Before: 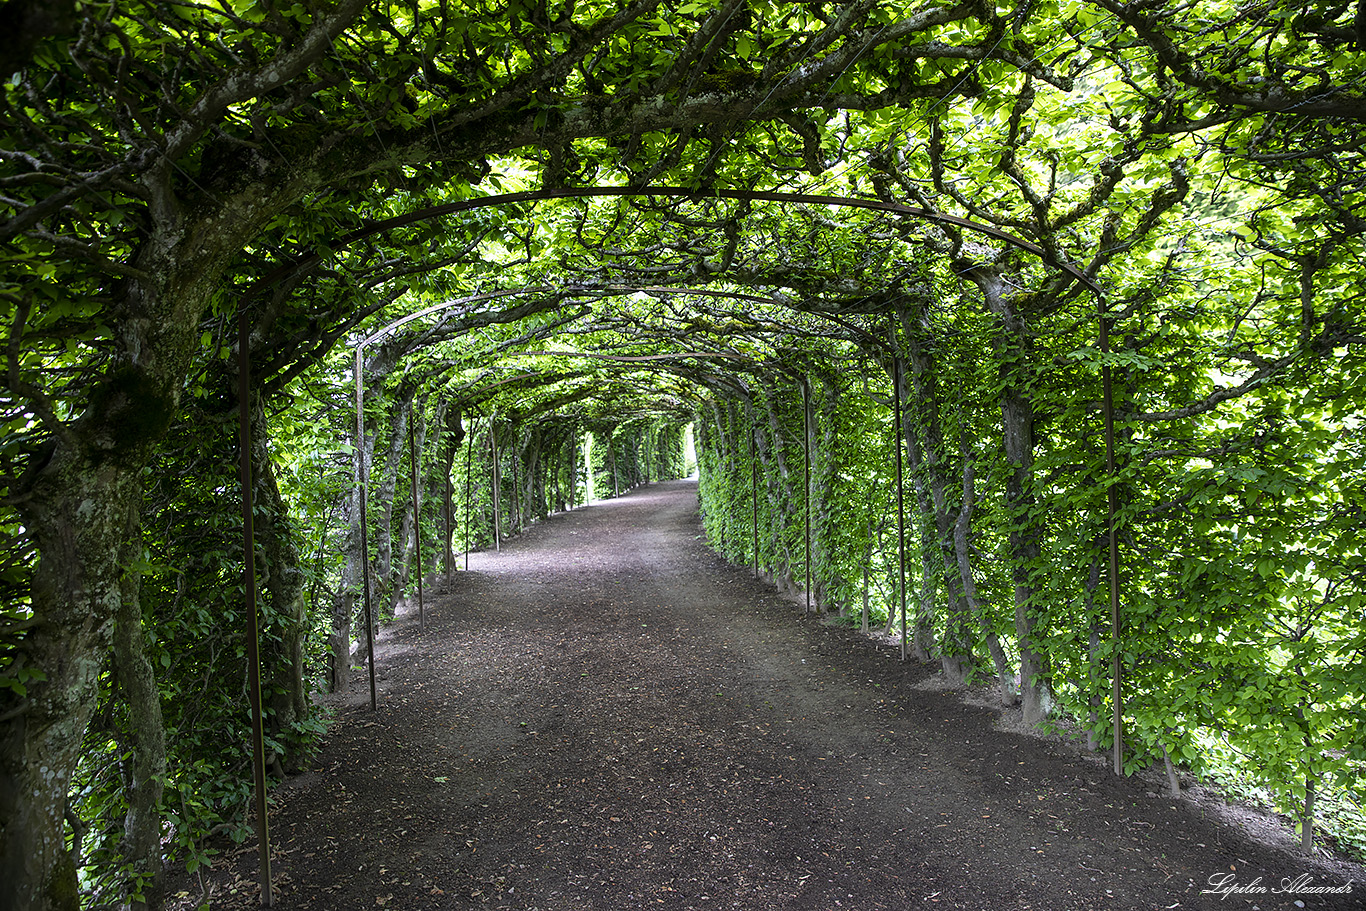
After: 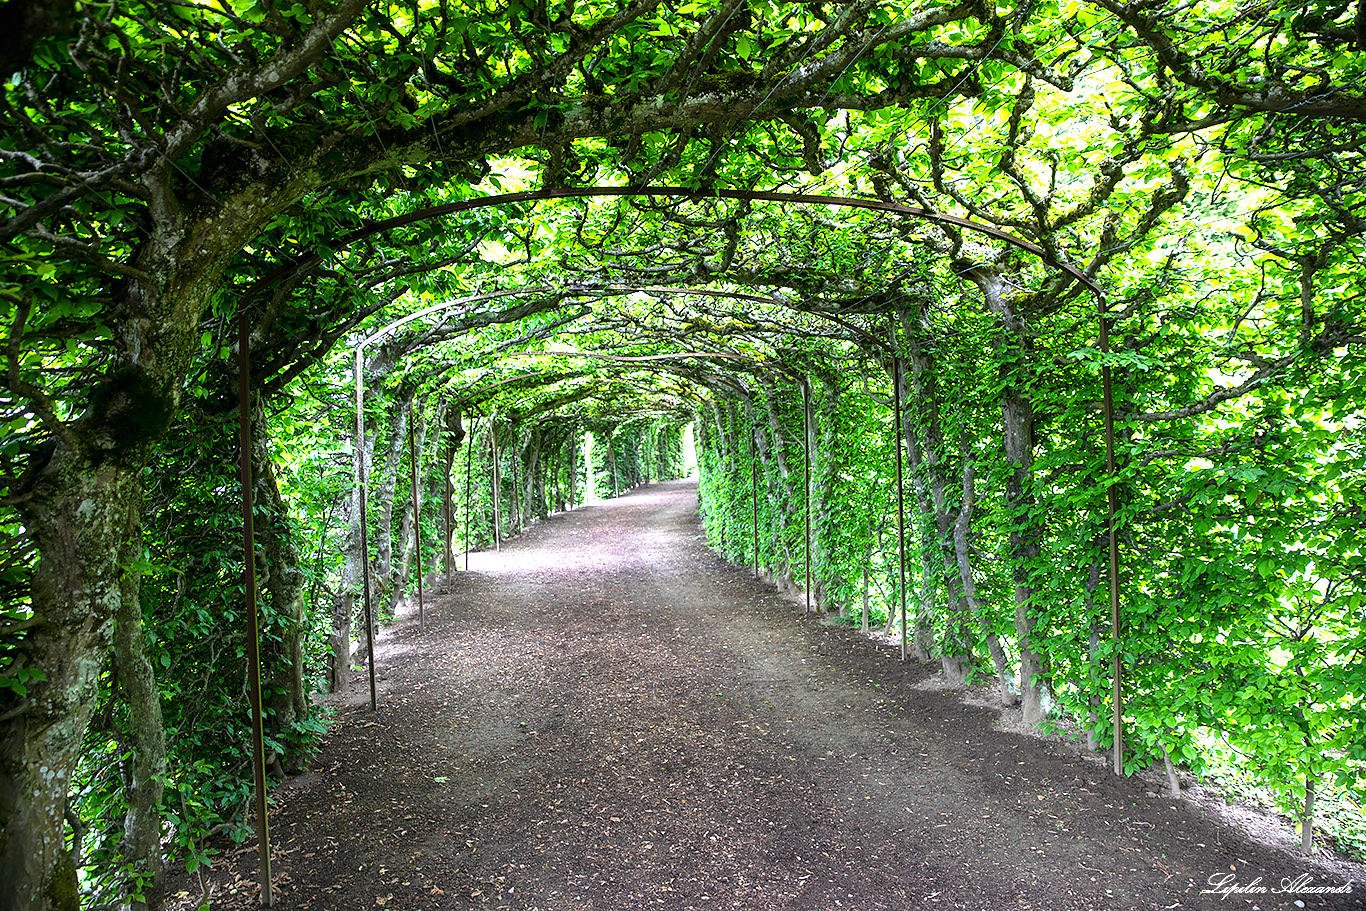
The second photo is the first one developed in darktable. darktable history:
exposure: black level correction 0, exposure 1.2 EV, compensate highlight preservation false
color zones: curves: ch0 [(0, 0.5) (0.143, 0.5) (0.286, 0.5) (0.429, 0.5) (0.571, 0.5) (0.714, 0.476) (0.857, 0.5) (1, 0.5)]; ch2 [(0, 0.5) (0.143, 0.5) (0.286, 0.5) (0.429, 0.5) (0.571, 0.5) (0.714, 0.487) (0.857, 0.5) (1, 0.5)]
